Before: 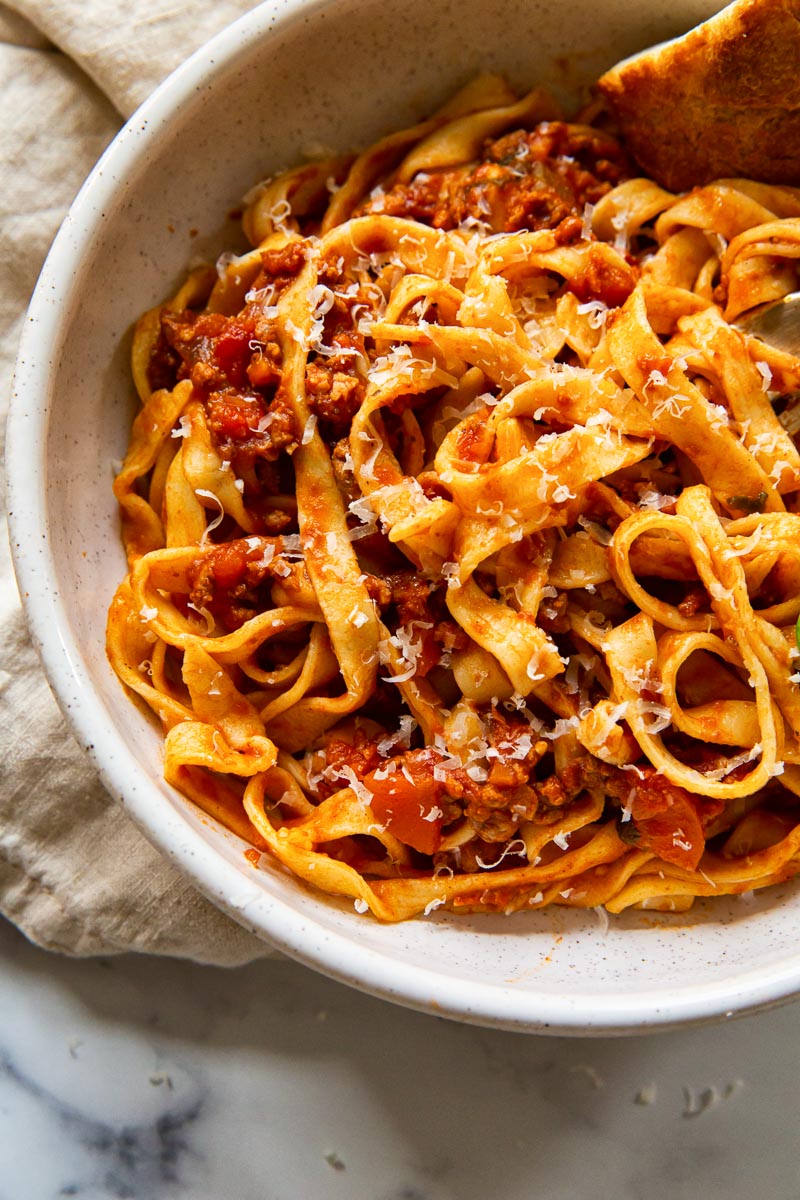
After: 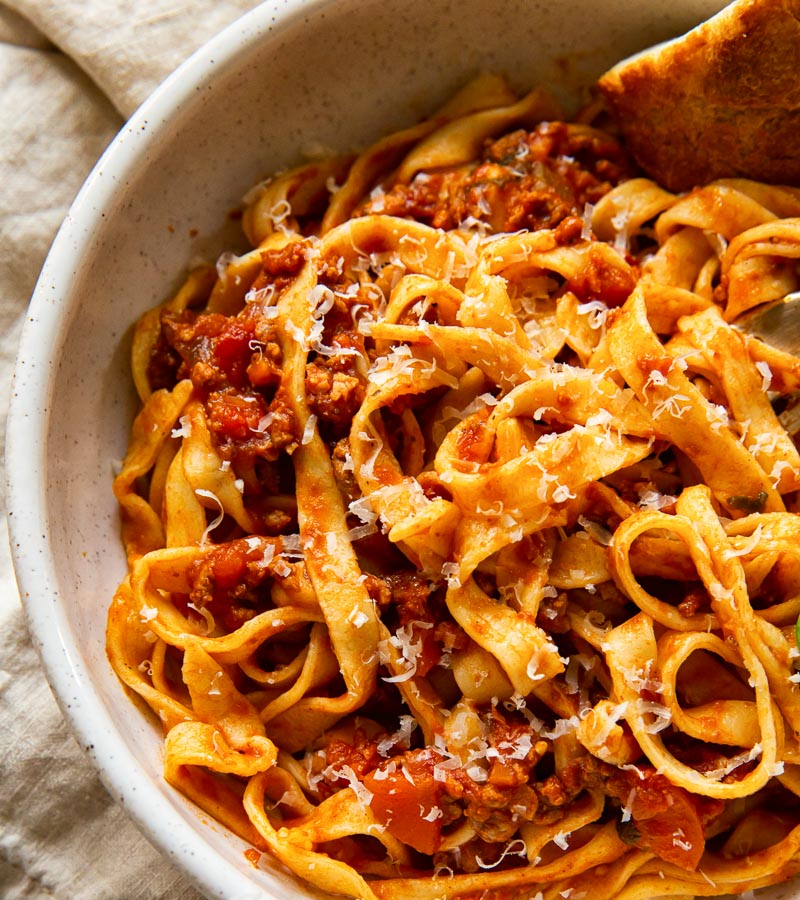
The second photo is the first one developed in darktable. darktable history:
crop: bottom 24.994%
